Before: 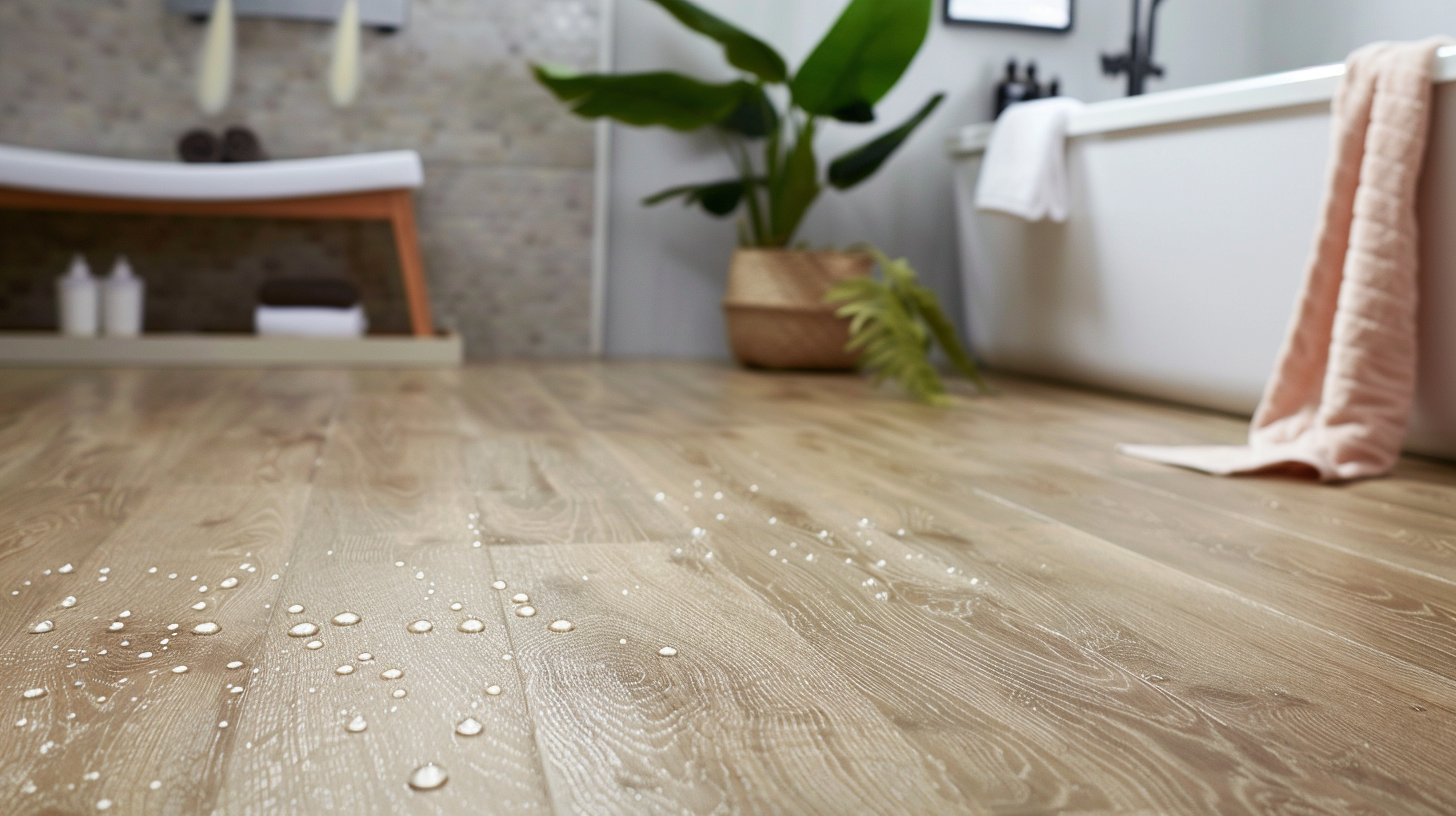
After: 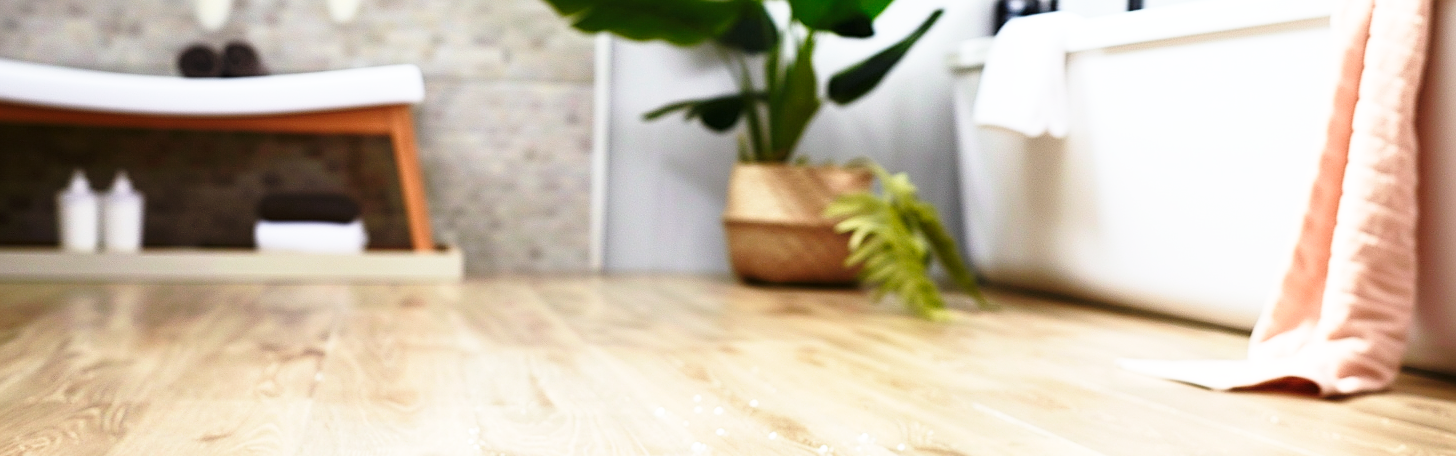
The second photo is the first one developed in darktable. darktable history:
base curve: curves: ch0 [(0, 0) (0.026, 0.03) (0.109, 0.232) (0.351, 0.748) (0.669, 0.968) (1, 1)], preserve colors none
sharpen: on, module defaults
shadows and highlights: shadows 1.06, highlights 40.99
crop and rotate: top 10.52%, bottom 33.565%
exposure: compensate highlight preservation false
